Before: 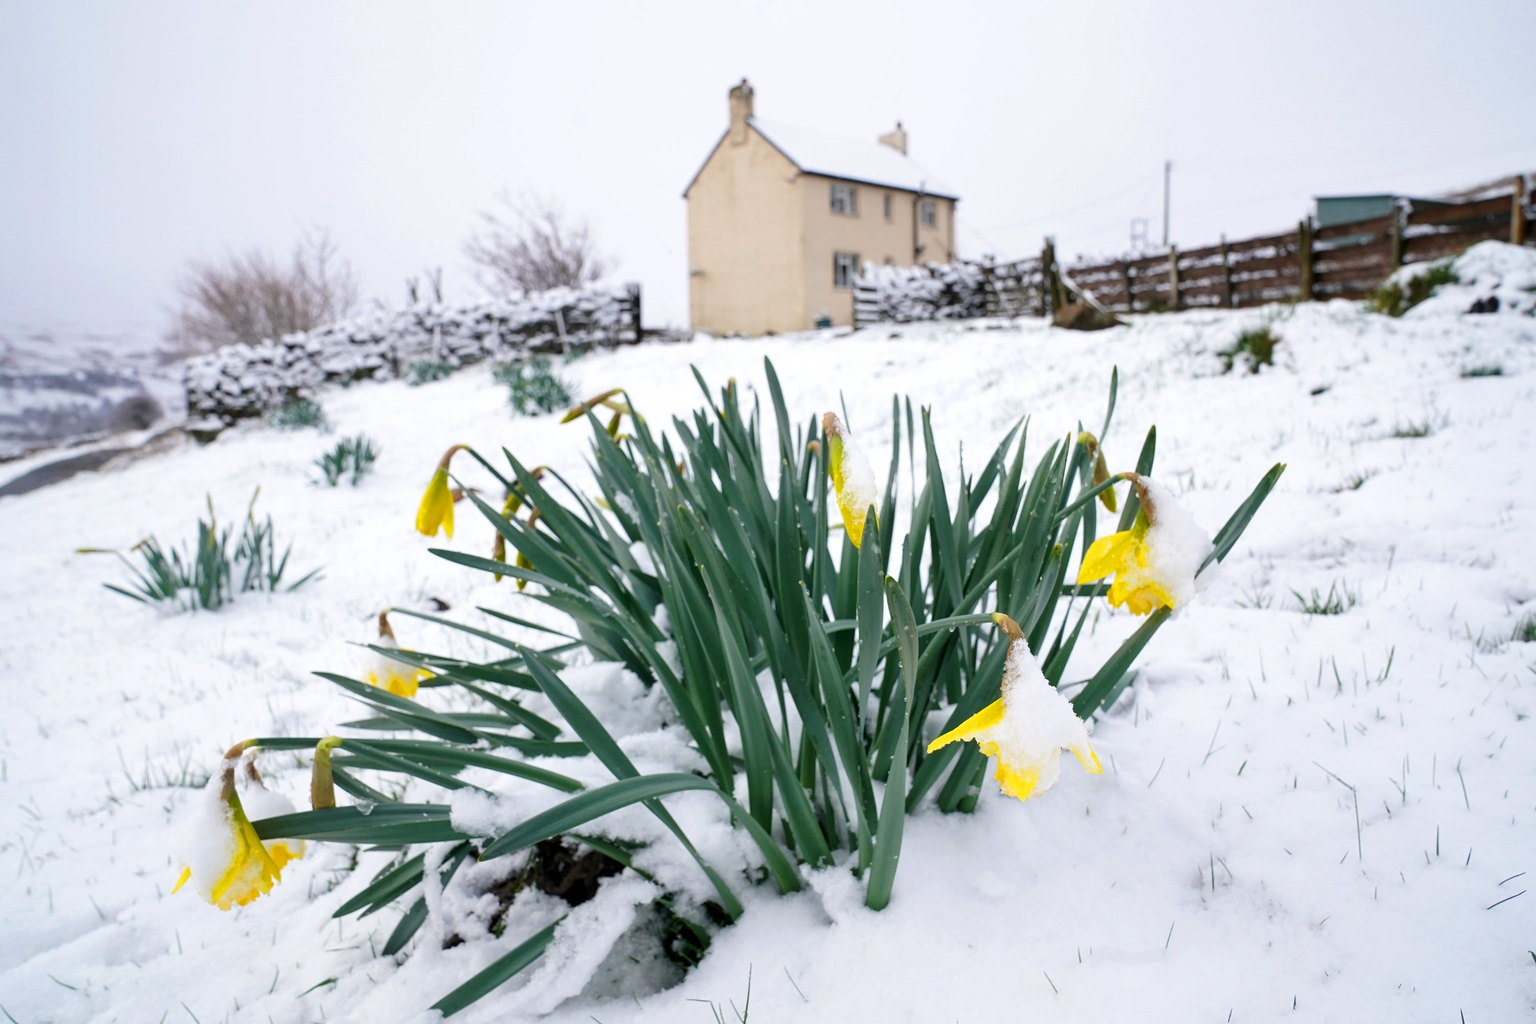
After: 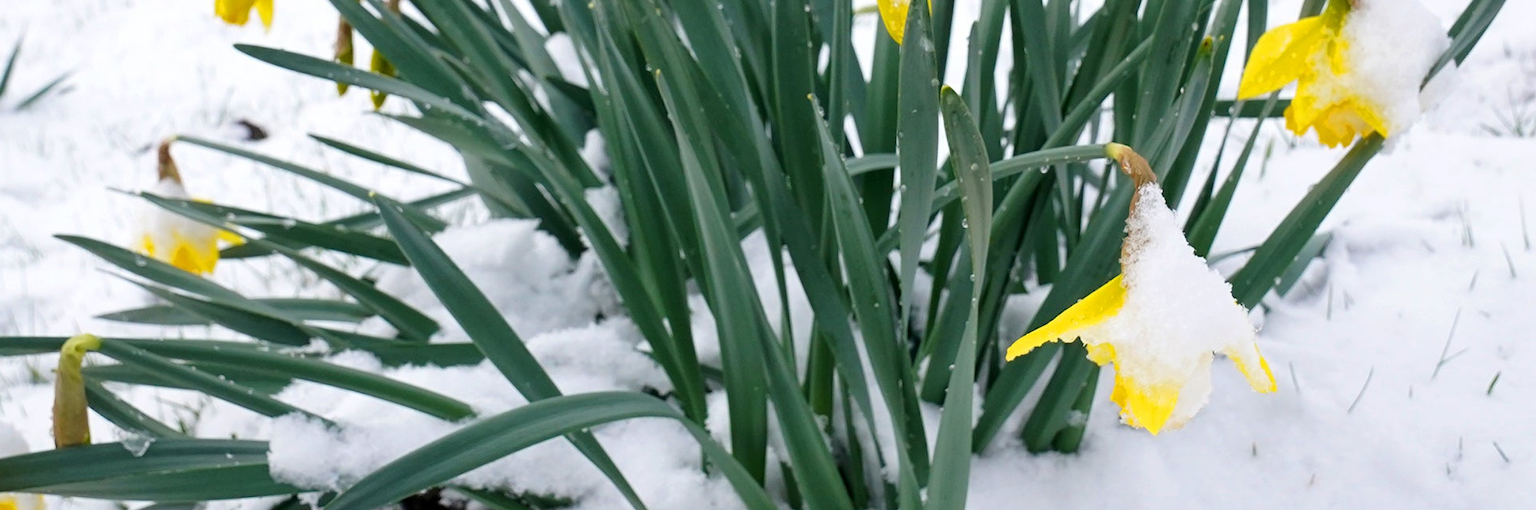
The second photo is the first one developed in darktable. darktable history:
crop: left 18.056%, top 50.805%, right 17.288%, bottom 16.94%
